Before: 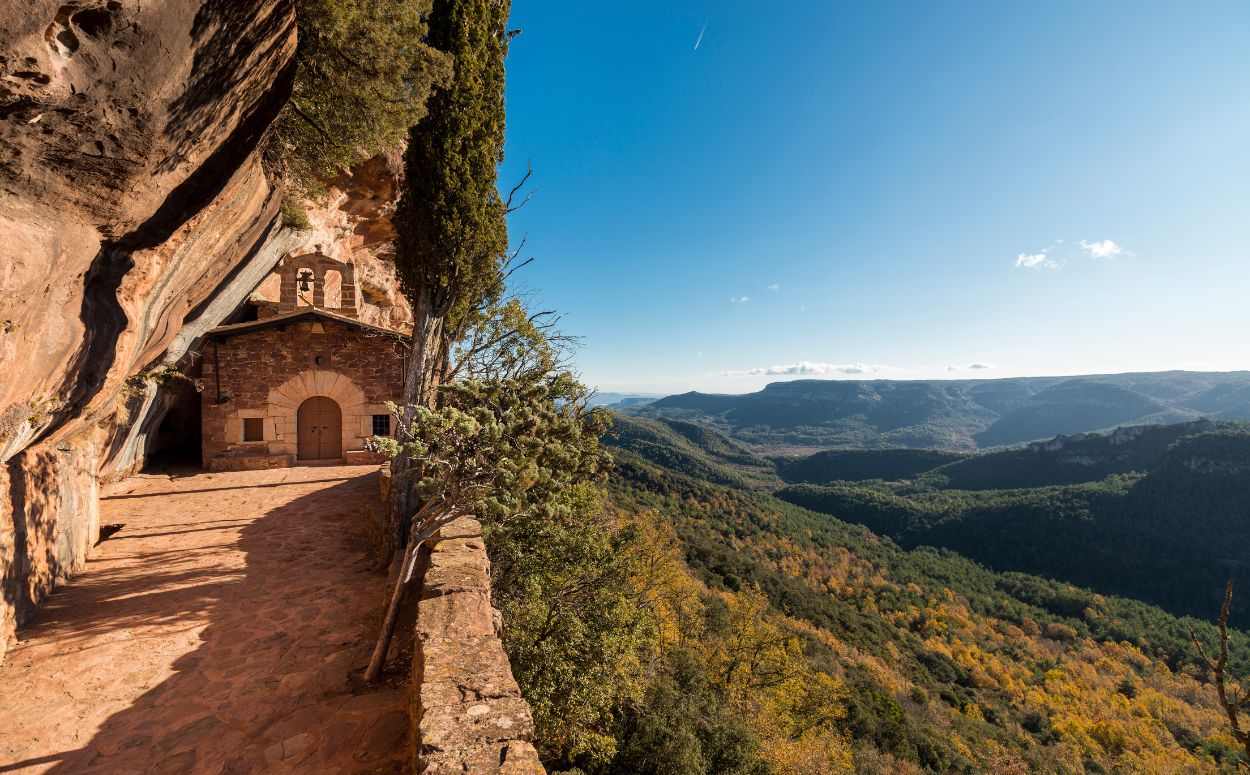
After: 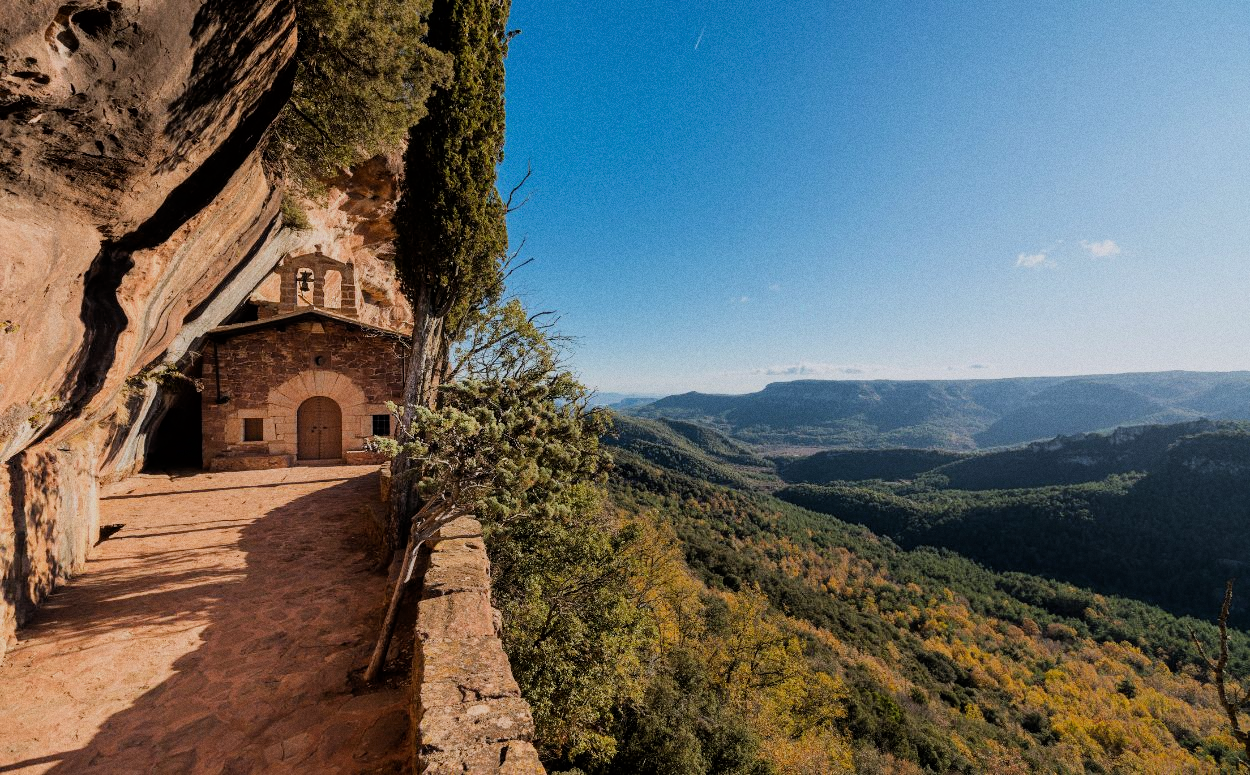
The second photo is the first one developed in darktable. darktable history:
white balance: red 0.983, blue 1.036
grain: on, module defaults
filmic rgb: black relative exposure -7.65 EV, white relative exposure 4.56 EV, hardness 3.61, color science v6 (2022)
